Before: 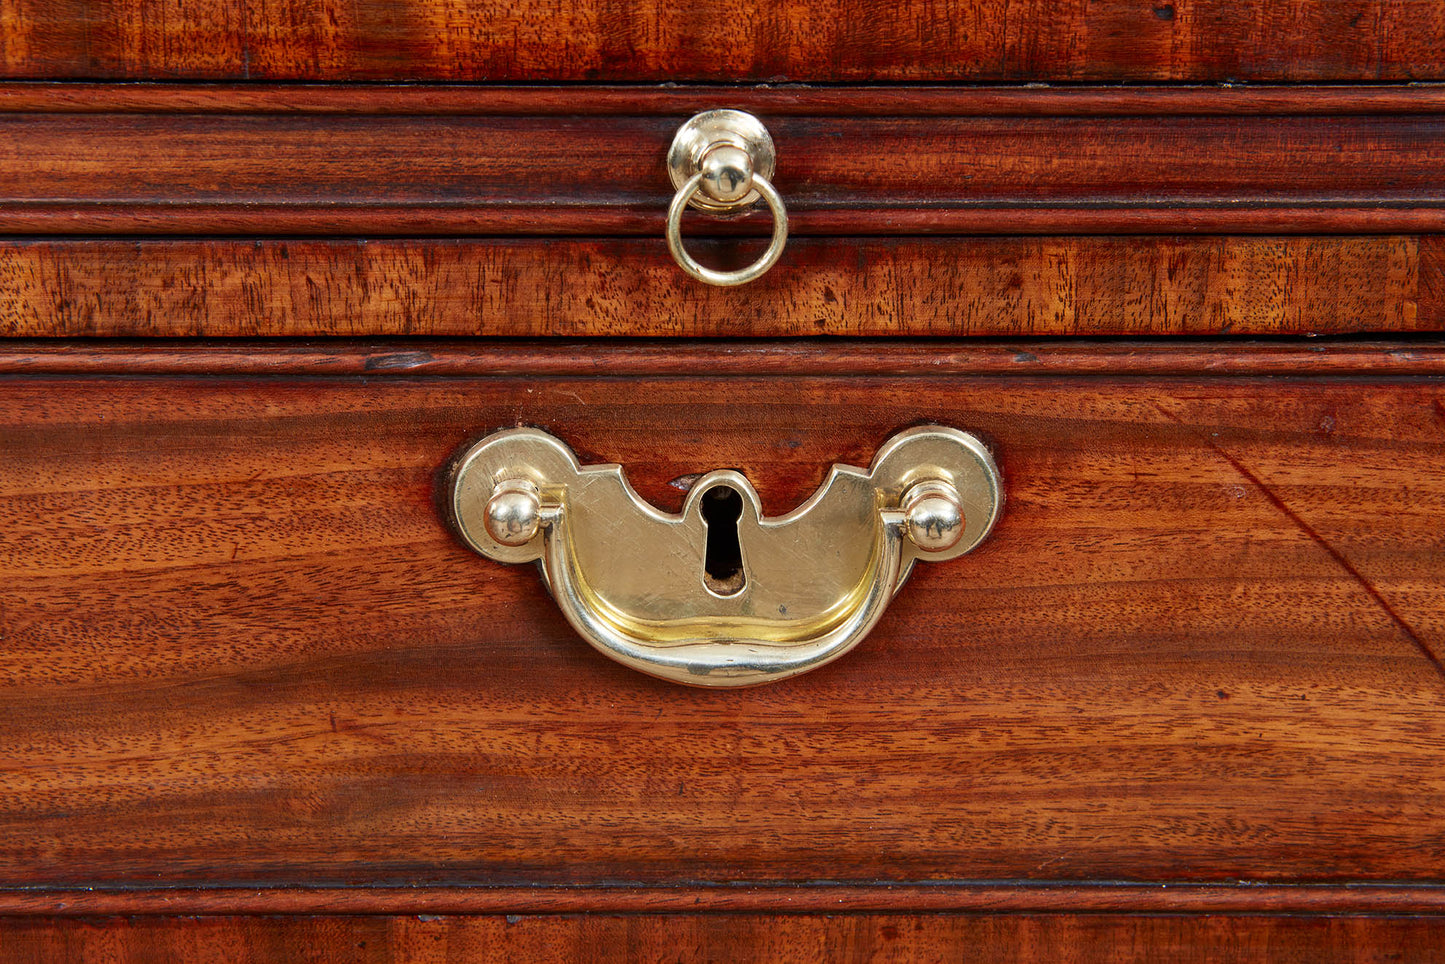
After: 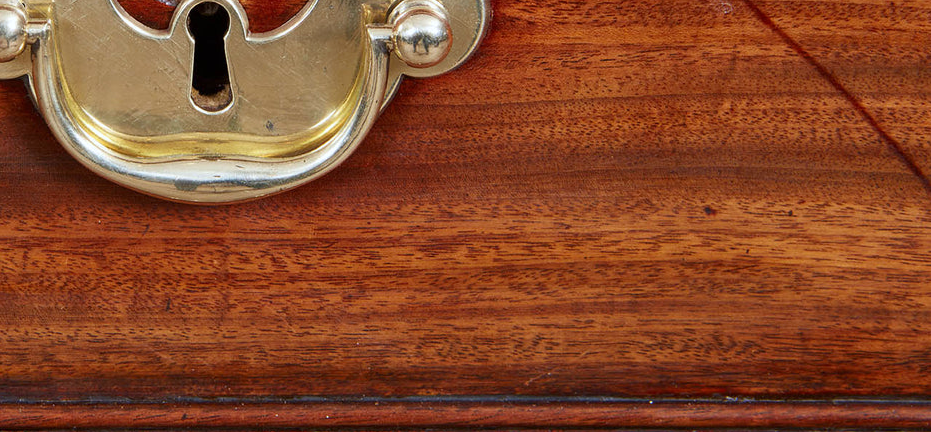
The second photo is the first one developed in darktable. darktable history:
white balance: red 0.976, blue 1.04
crop and rotate: left 35.509%, top 50.238%, bottom 4.934%
